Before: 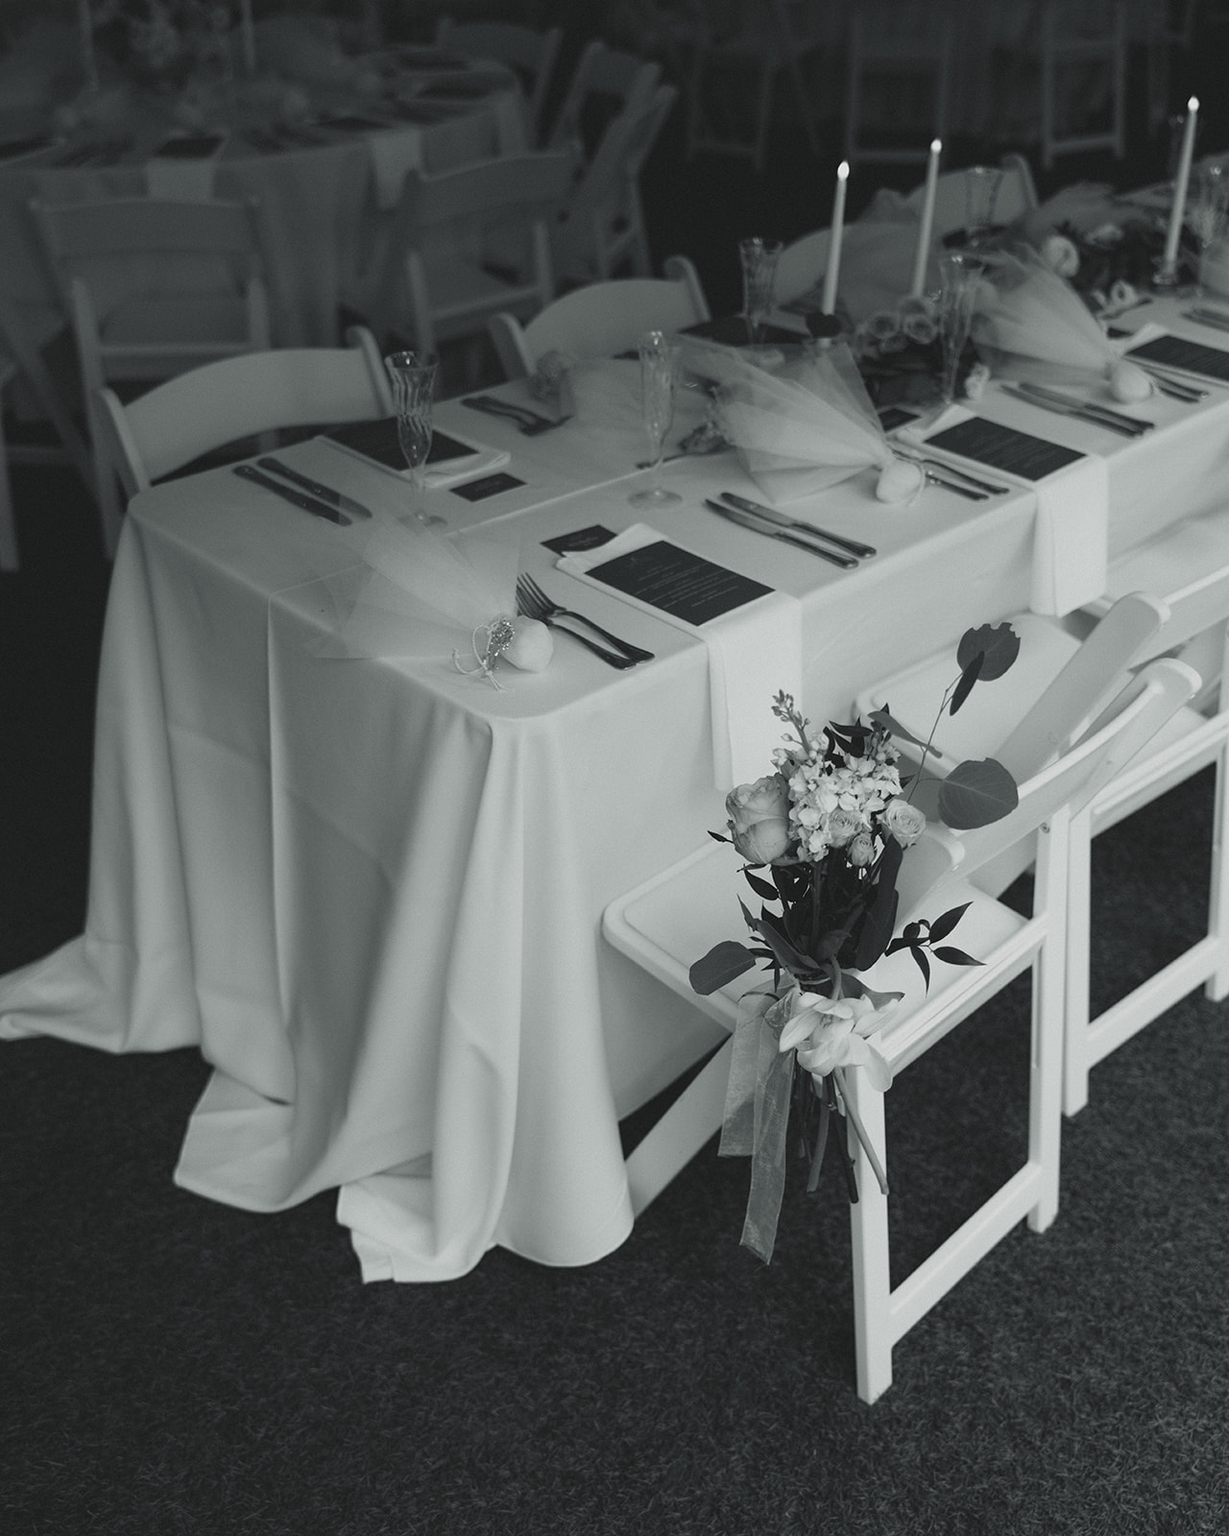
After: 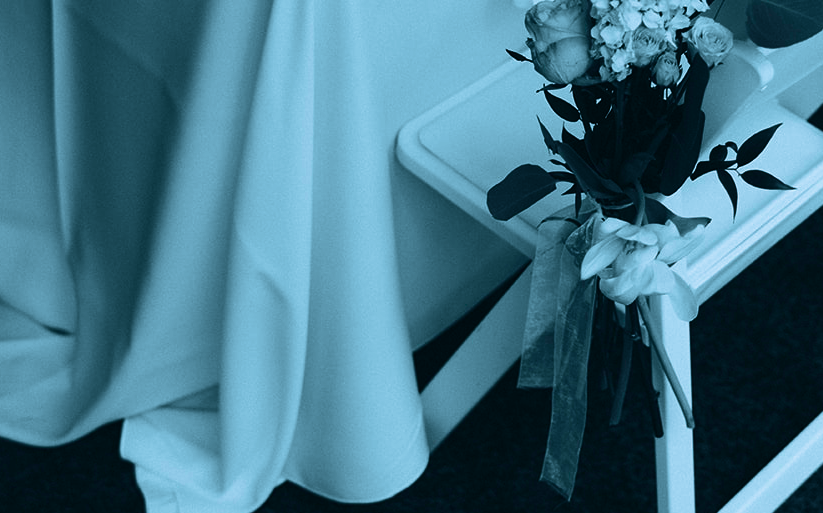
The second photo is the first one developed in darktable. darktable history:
color calibration: illuminant F (fluorescent), F source F9 (Cool White Deluxe 4150 K) – high CRI, x 0.374, y 0.373, temperature 4155.51 K, saturation algorithm version 1 (2020)
contrast brightness saturation: contrast 0.216, brightness -0.186, saturation 0.242
crop: left 18.091%, top 51.006%, right 17.541%, bottom 16.886%
velvia: strength 73.95%
